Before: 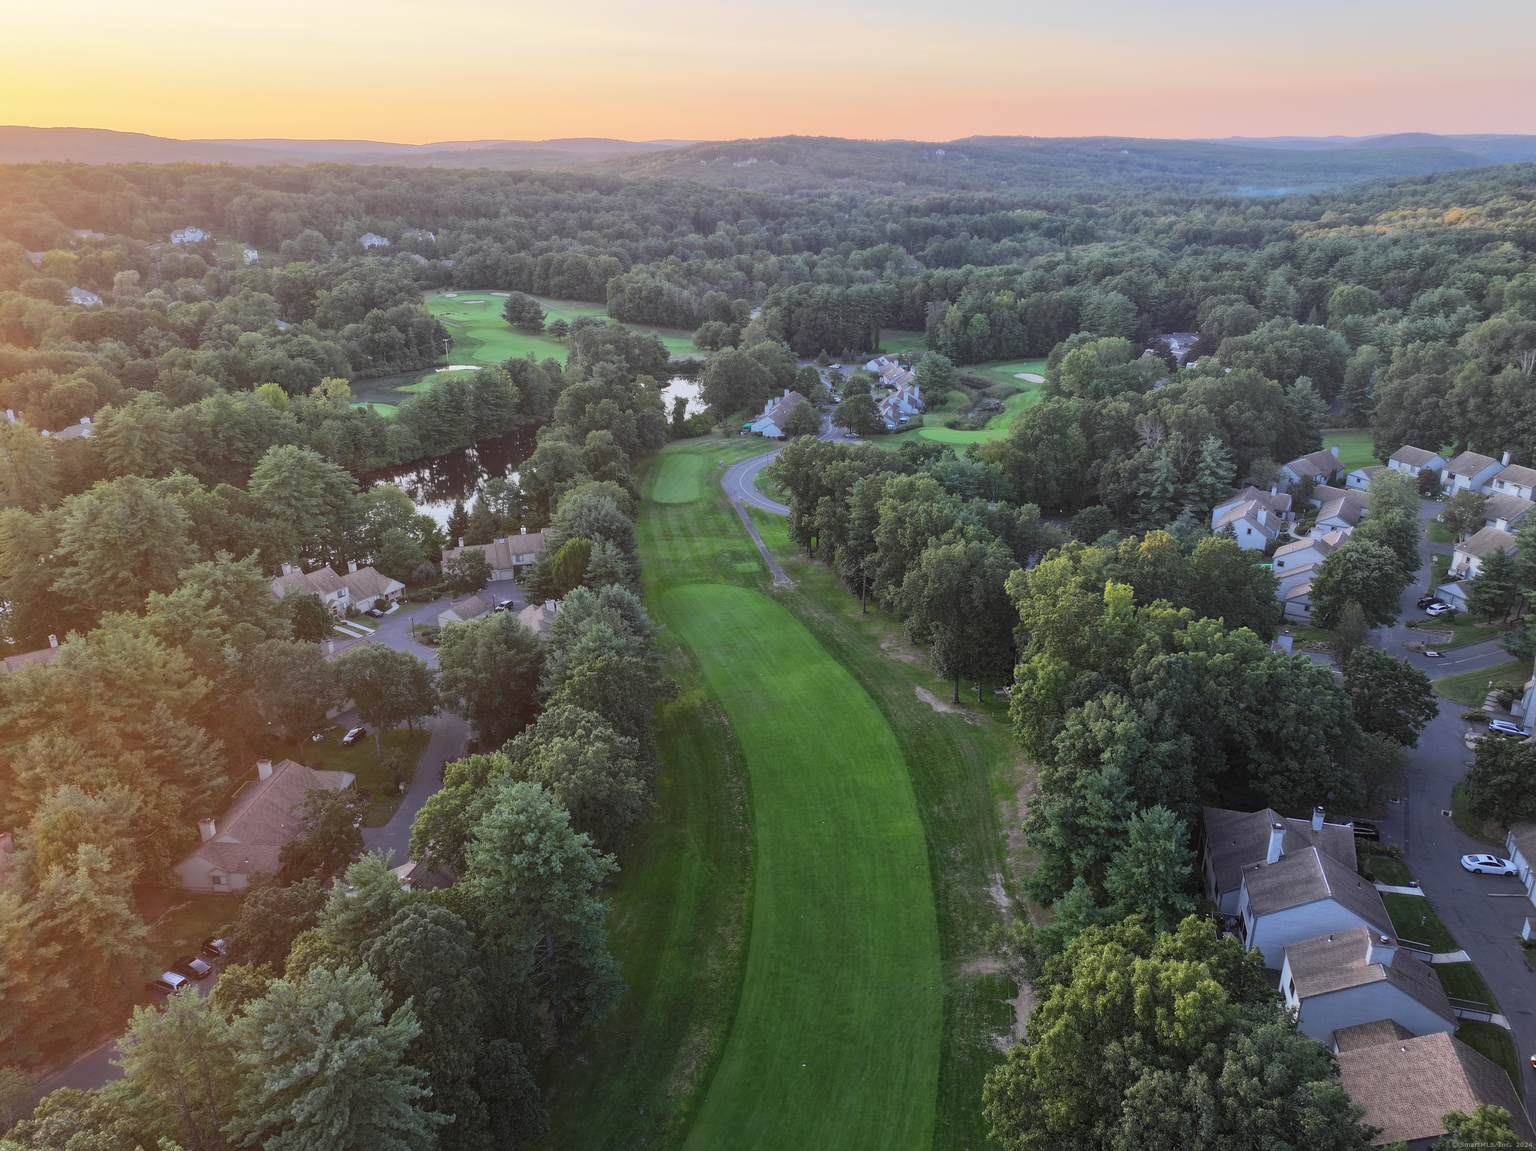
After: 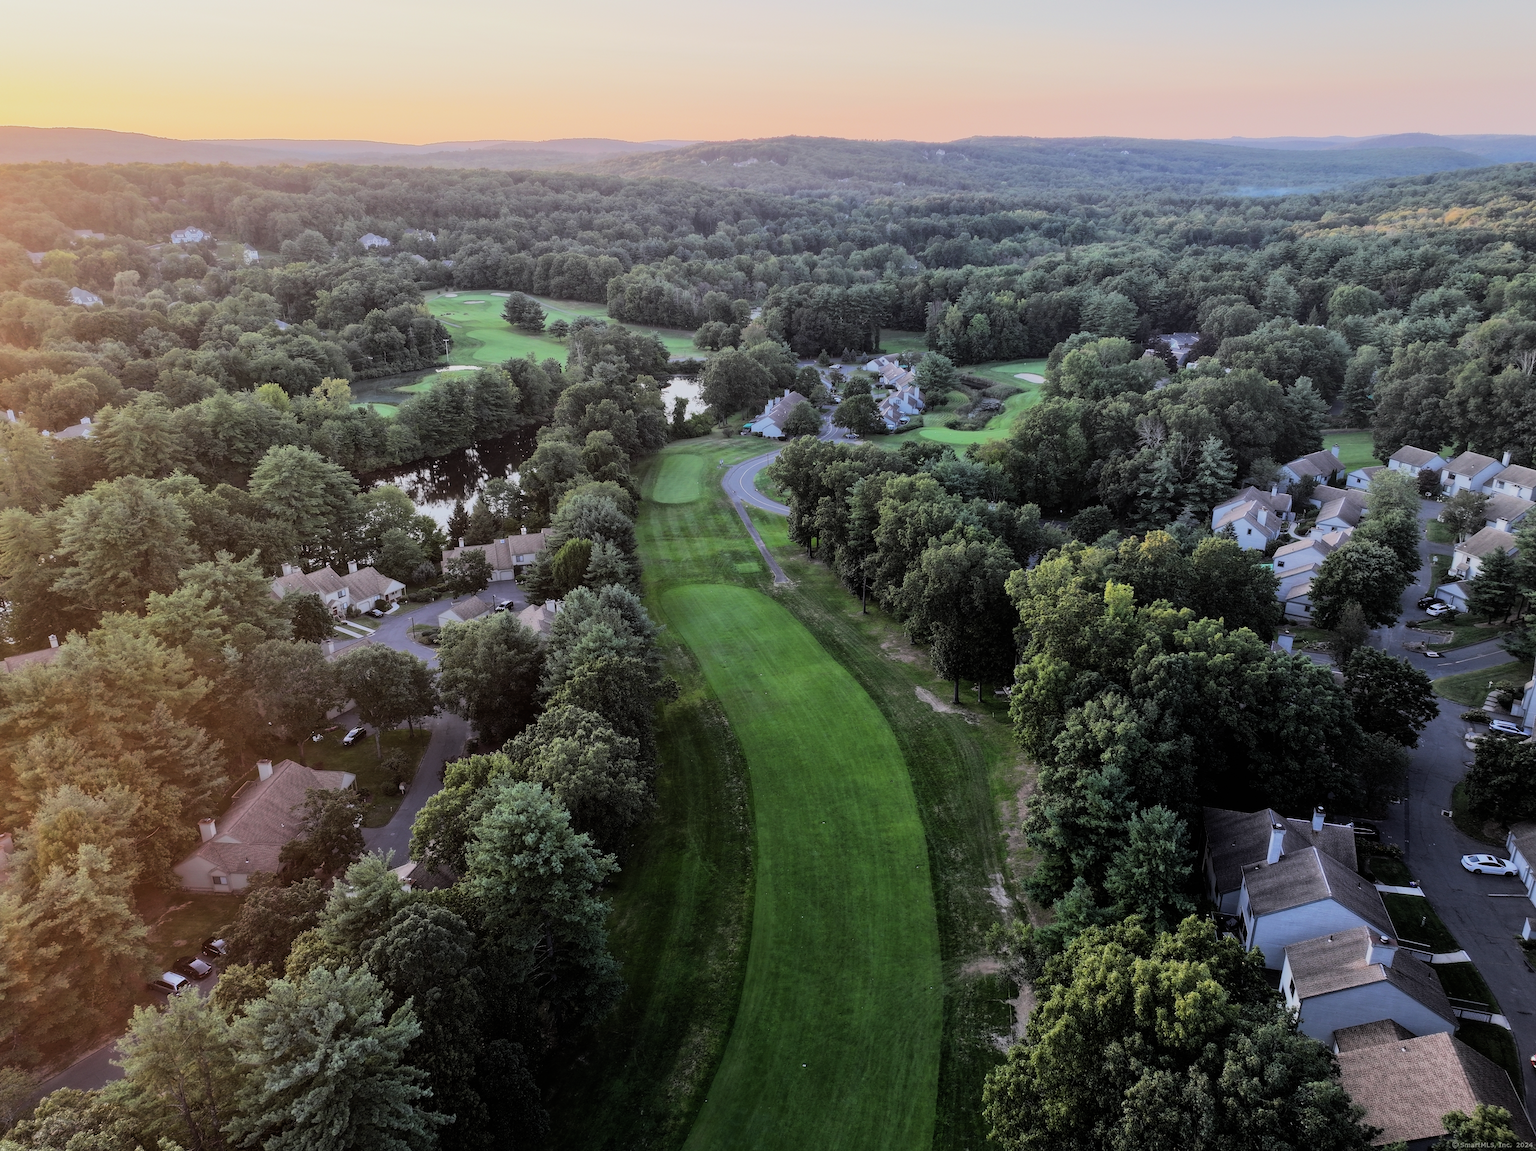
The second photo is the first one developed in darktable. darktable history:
filmic rgb: black relative exposure -5.1 EV, white relative exposure 3.98 EV, hardness 2.88, contrast 1.394, highlights saturation mix -29.25%
